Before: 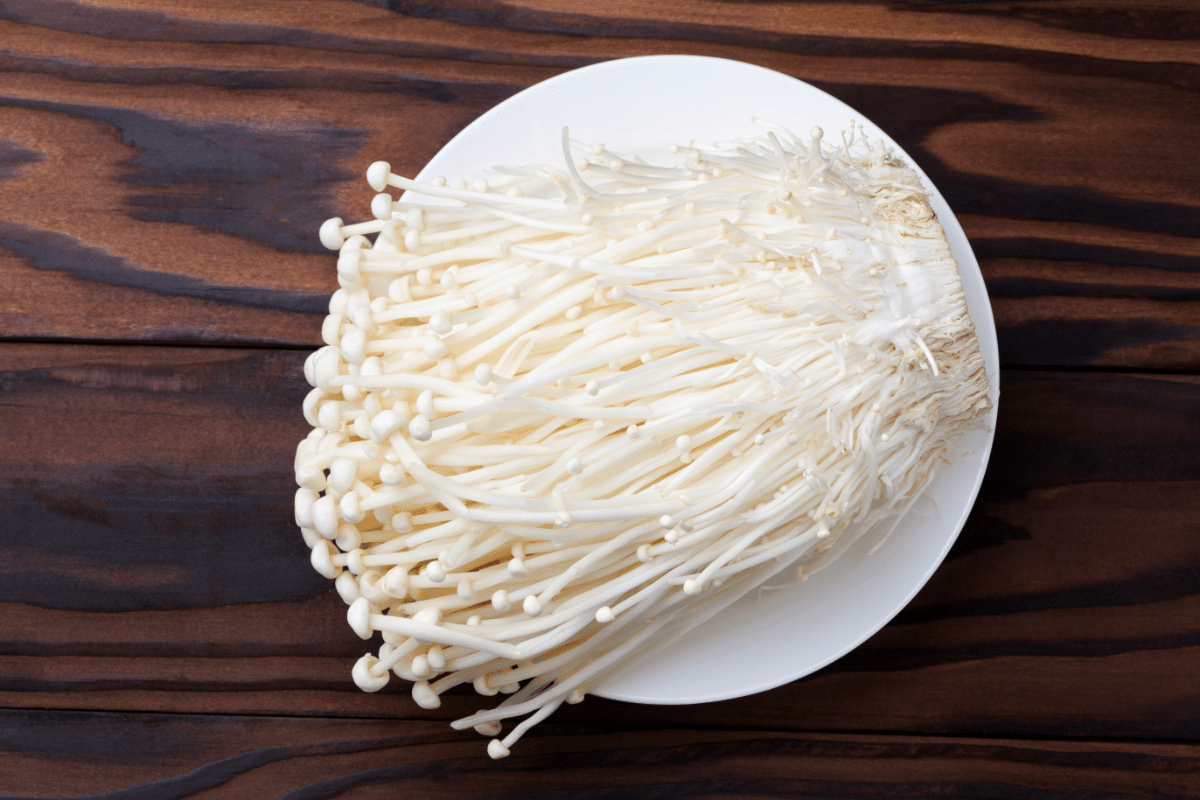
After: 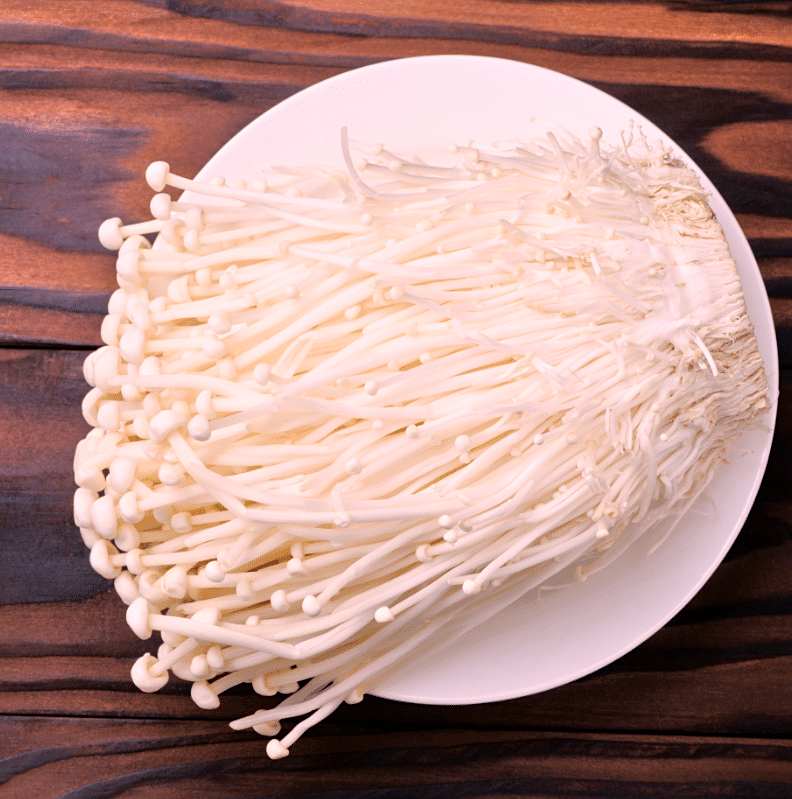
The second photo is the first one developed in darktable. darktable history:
color correction: highlights a* 14.52, highlights b* 4.84
sharpen: amount 0.2
tone equalizer: -7 EV 0.15 EV, -6 EV 0.6 EV, -5 EV 1.15 EV, -4 EV 1.33 EV, -3 EV 1.15 EV, -2 EV 0.6 EV, -1 EV 0.15 EV, mask exposure compensation -0.5 EV
crop and rotate: left 18.442%, right 15.508%
